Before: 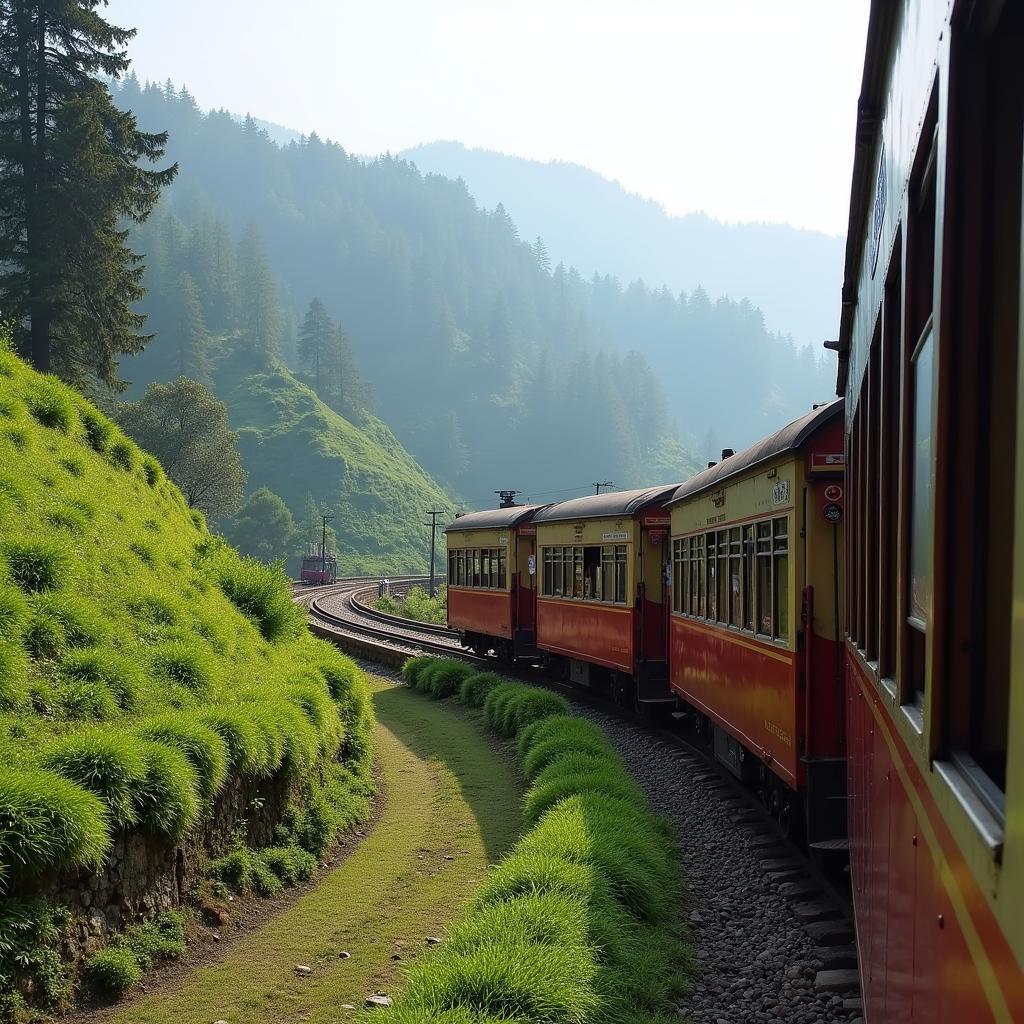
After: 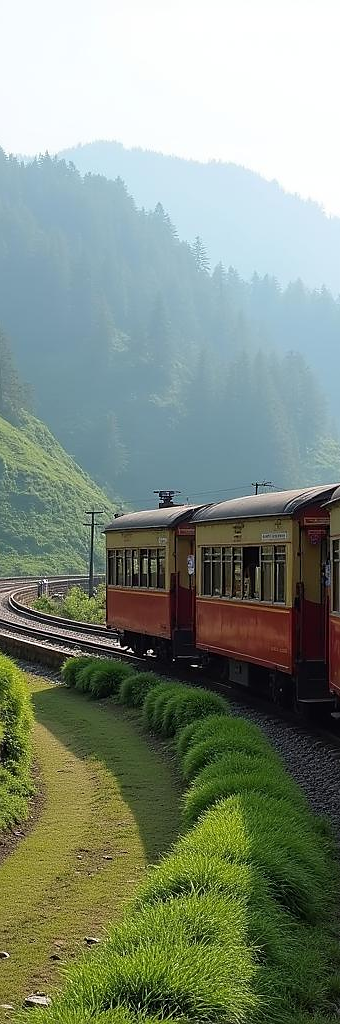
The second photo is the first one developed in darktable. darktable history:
crop: left 33.36%, right 33.36%
sharpen: radius 1.458, amount 0.398, threshold 1.271
